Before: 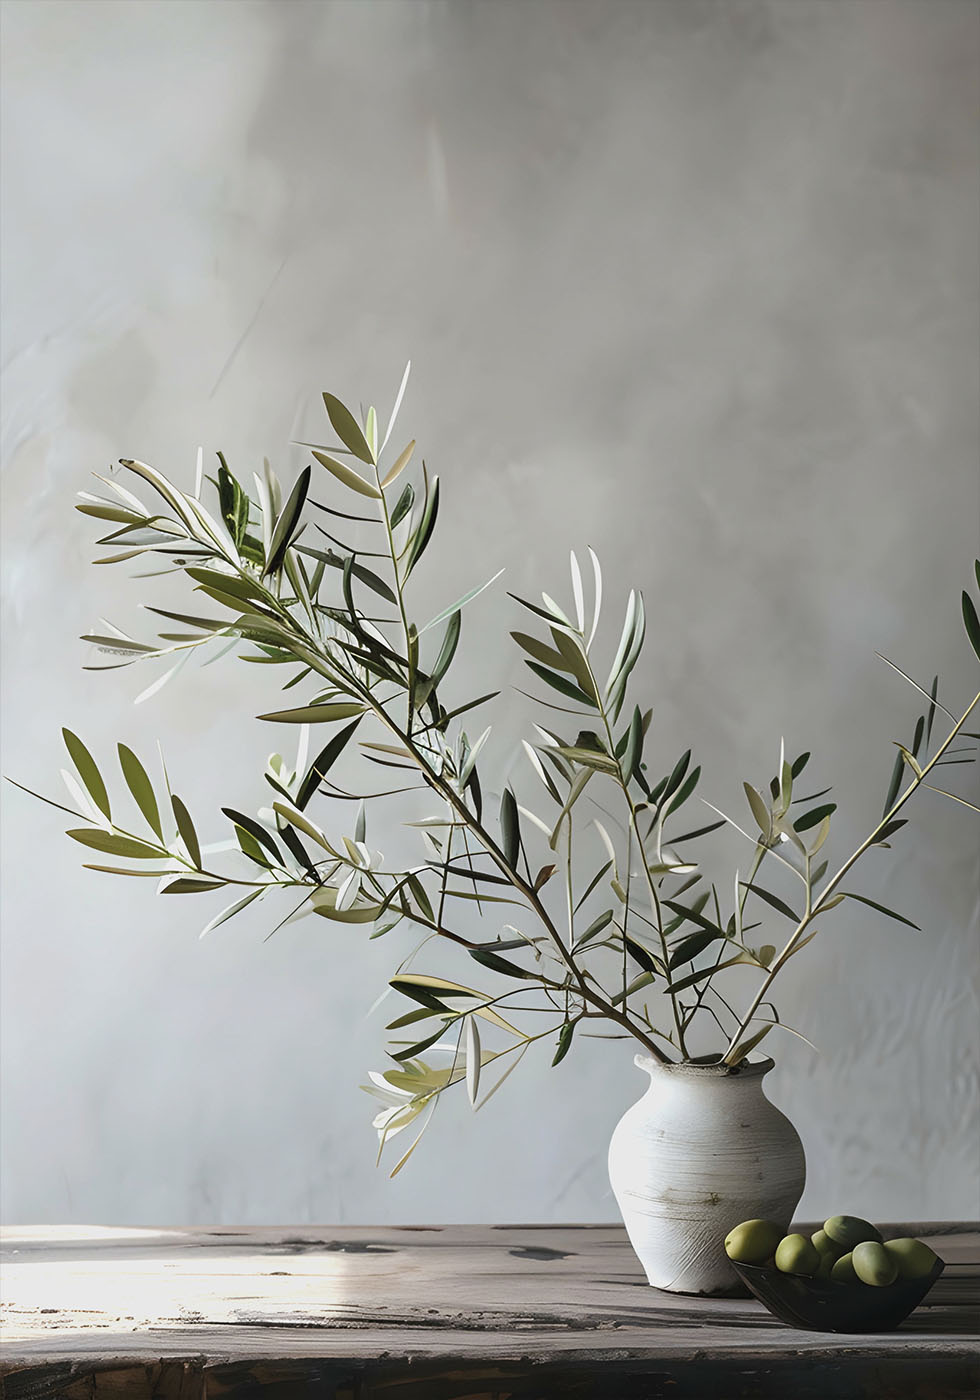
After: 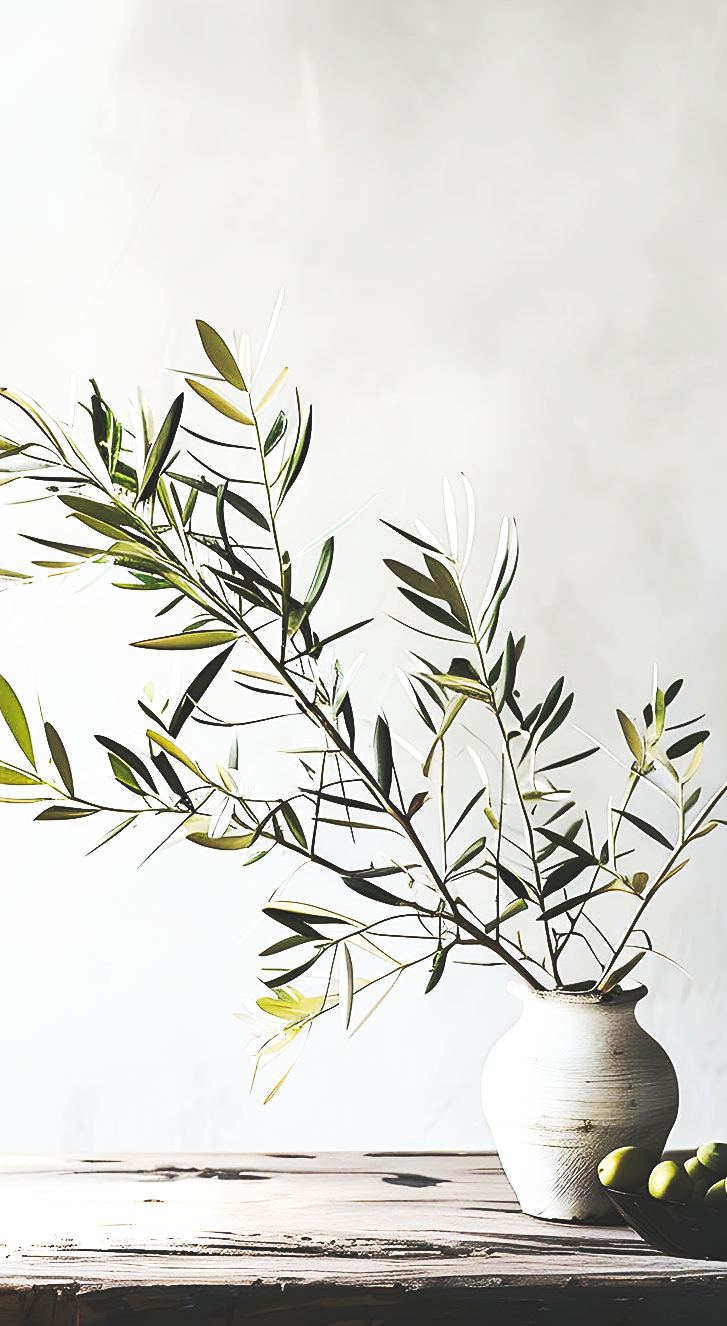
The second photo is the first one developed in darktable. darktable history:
sharpen: on, module defaults
crop and rotate: left 13.15%, top 5.251%, right 12.609%
base curve: curves: ch0 [(0, 0.015) (0.085, 0.116) (0.134, 0.298) (0.19, 0.545) (0.296, 0.764) (0.599, 0.982) (1, 1)], preserve colors none
